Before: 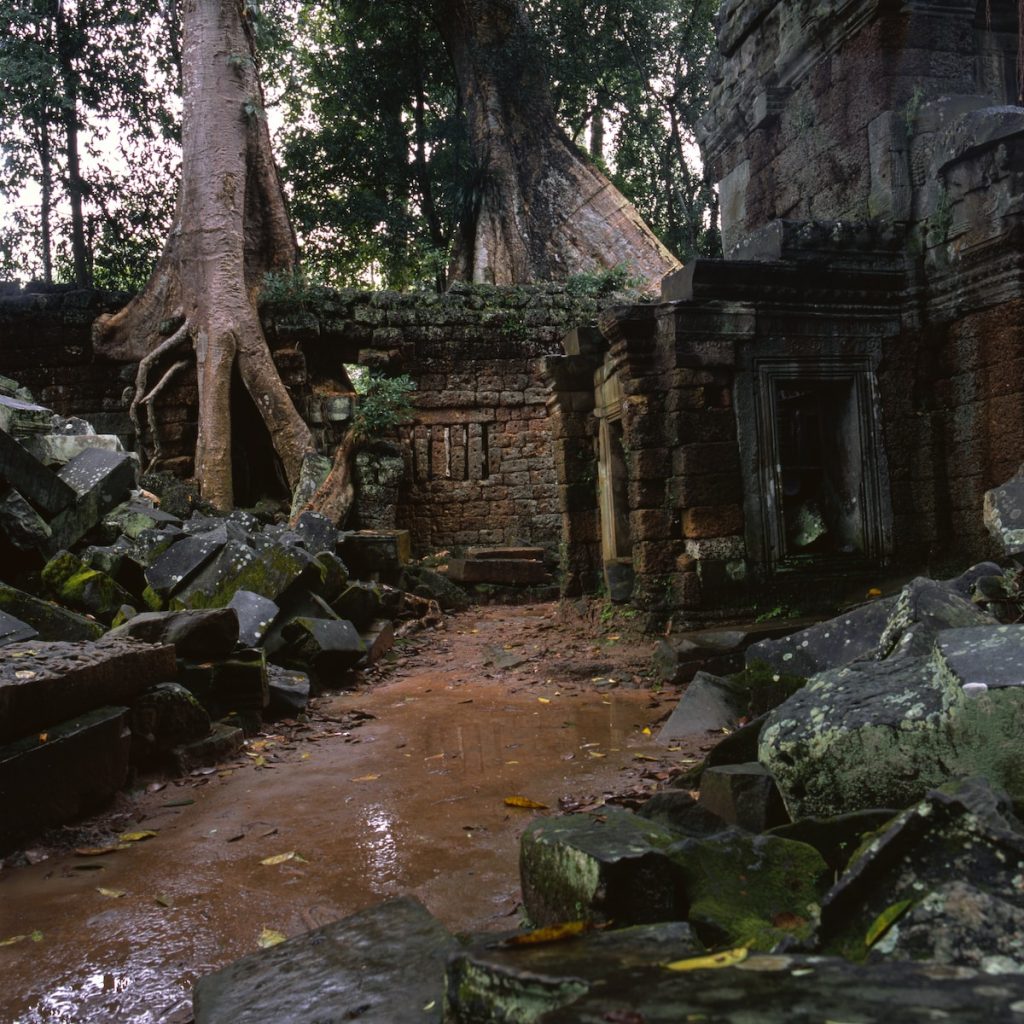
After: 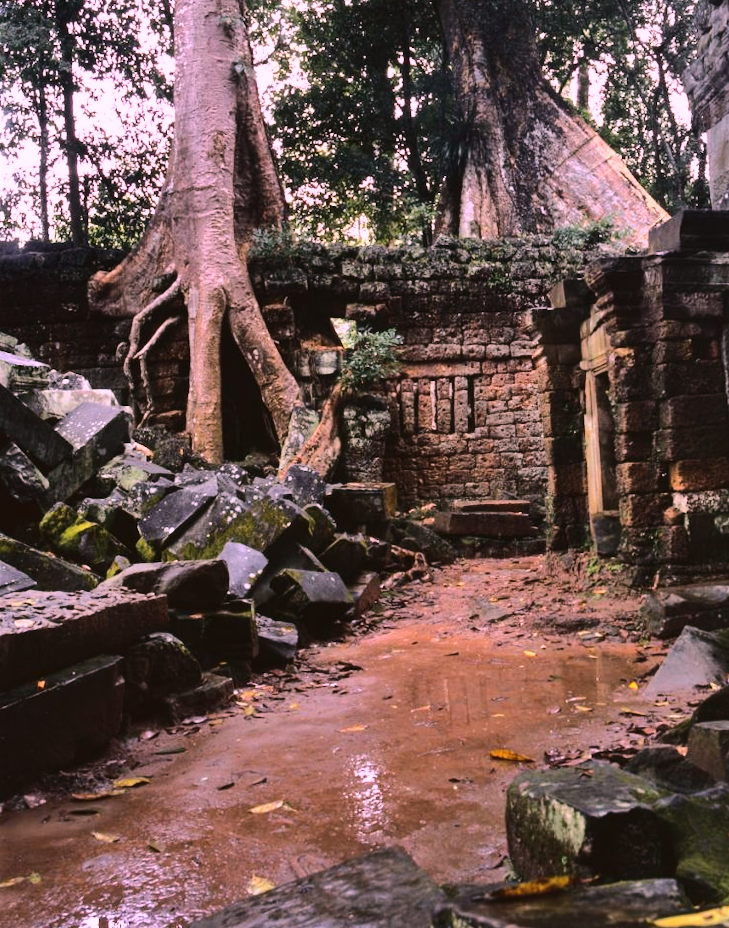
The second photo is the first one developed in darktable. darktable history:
shadows and highlights: low approximation 0.01, soften with gaussian
base curve: curves: ch0 [(0, 0) (0.028, 0.03) (0.121, 0.232) (0.46, 0.748) (0.859, 0.968) (1, 1)]
crop: top 5.803%, right 27.864%, bottom 5.804%
rotate and perspective: lens shift (horizontal) -0.055, automatic cropping off
white balance: red 1.188, blue 1.11
